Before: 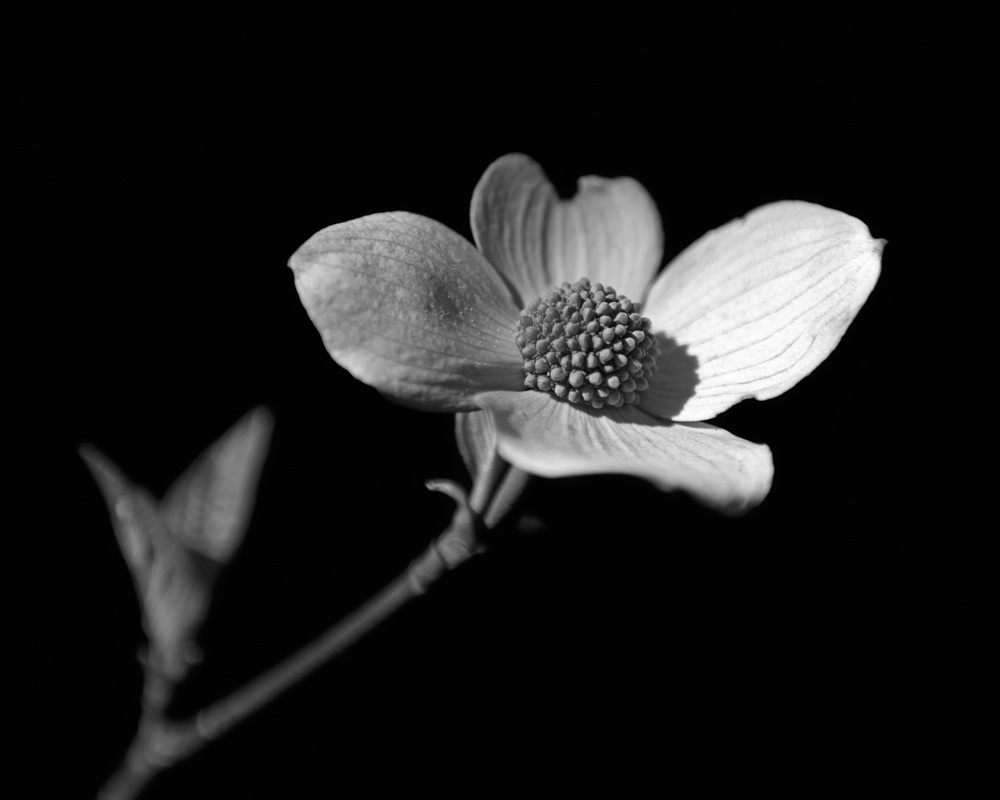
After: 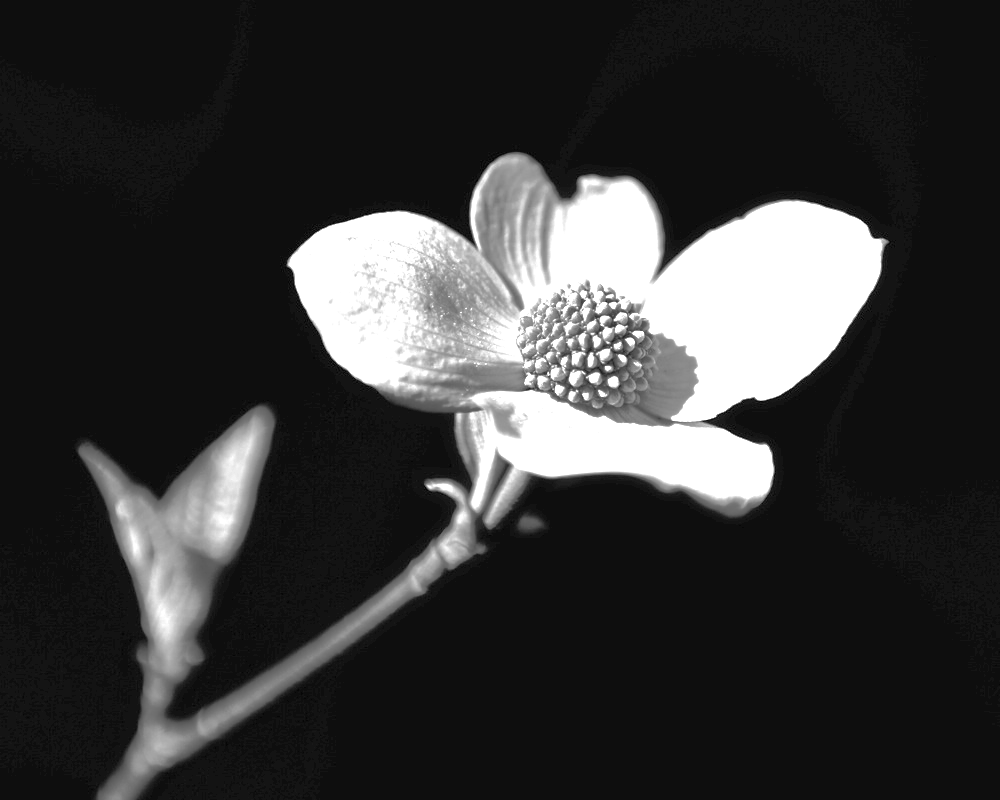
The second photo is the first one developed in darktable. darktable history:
exposure: black level correction 0, exposure 2.126 EV, compensate highlight preservation false
shadows and highlights: on, module defaults
